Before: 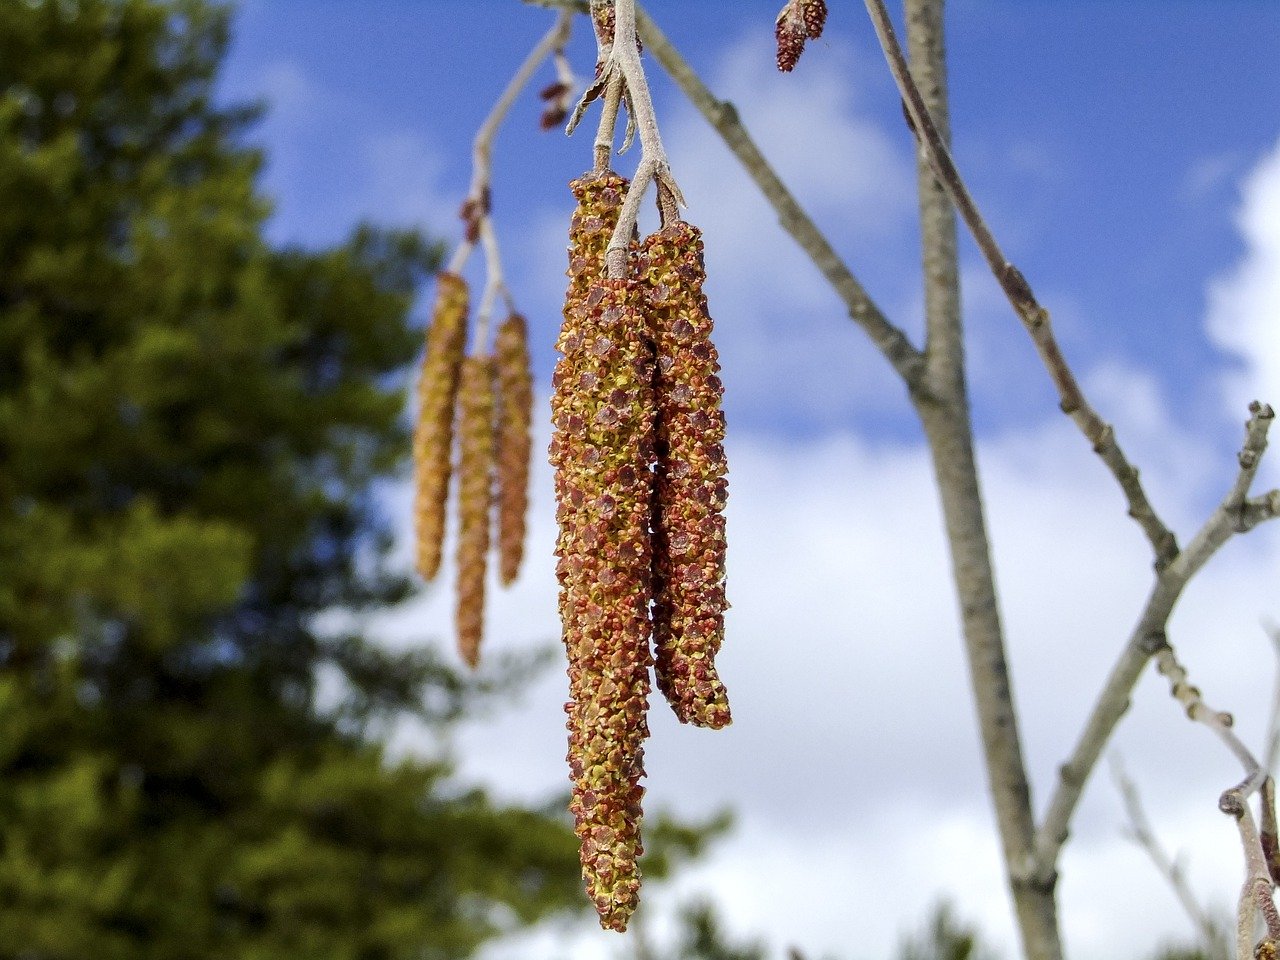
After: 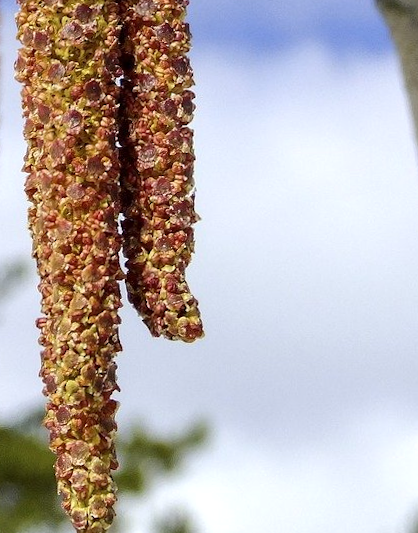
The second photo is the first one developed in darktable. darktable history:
rotate and perspective: rotation -1.32°, lens shift (horizontal) -0.031, crop left 0.015, crop right 0.985, crop top 0.047, crop bottom 0.982
crop: left 40.878%, top 39.176%, right 25.993%, bottom 3.081%
levels: levels [0, 0.492, 0.984]
